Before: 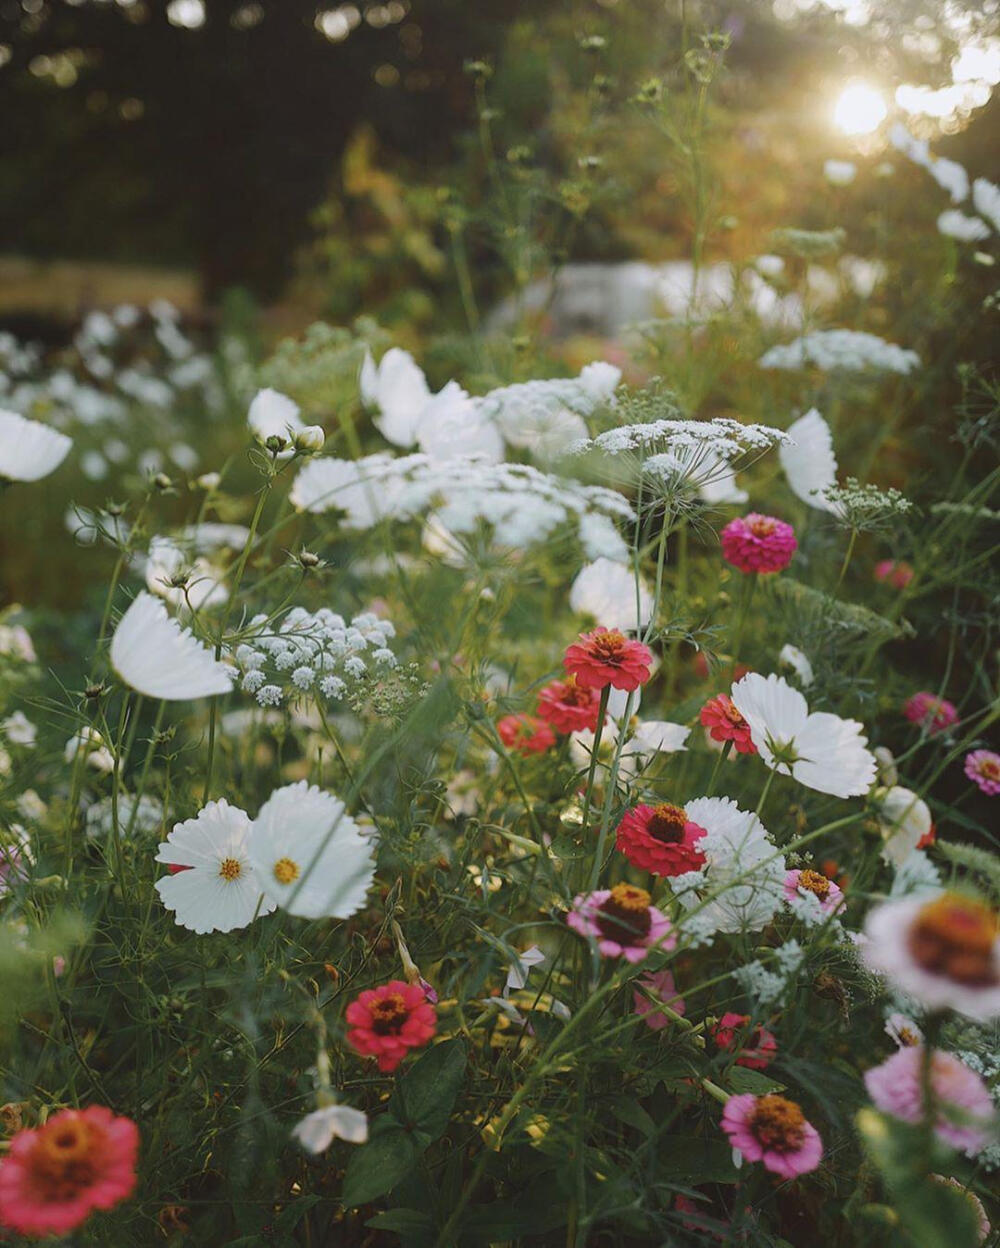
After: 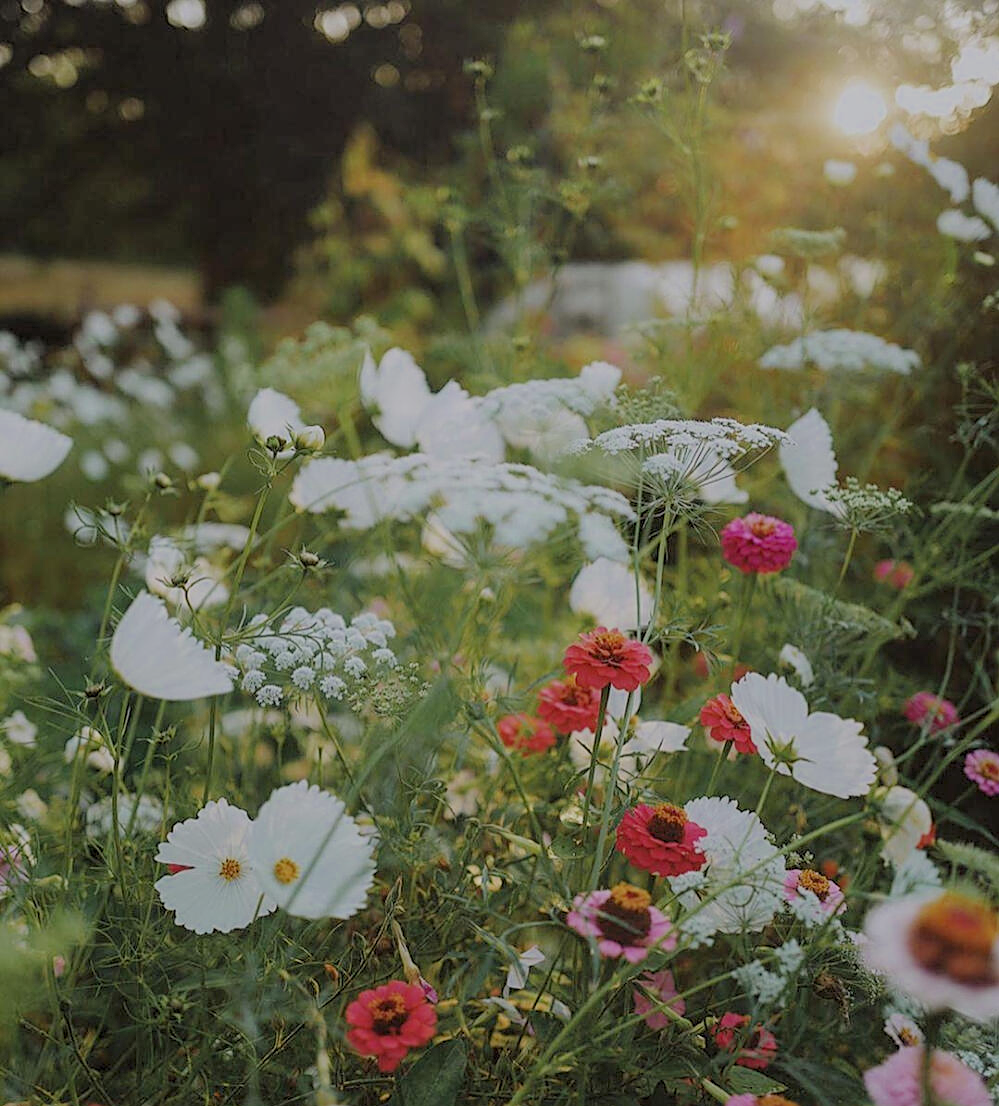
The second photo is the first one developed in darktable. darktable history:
local contrast: detail 130%
filmic rgb: black relative exposure -7 EV, white relative exposure 5.98 EV, threshold 2.96 EV, target black luminance 0%, hardness 2.76, latitude 60.55%, contrast 0.702, highlights saturation mix 10.67%, shadows ↔ highlights balance -0.085%, add noise in highlights 0.001, preserve chrominance max RGB, color science v3 (2019), use custom middle-gray values true, contrast in highlights soft, enable highlight reconstruction true
crop and rotate: top 0%, bottom 11.346%
sharpen: on, module defaults
